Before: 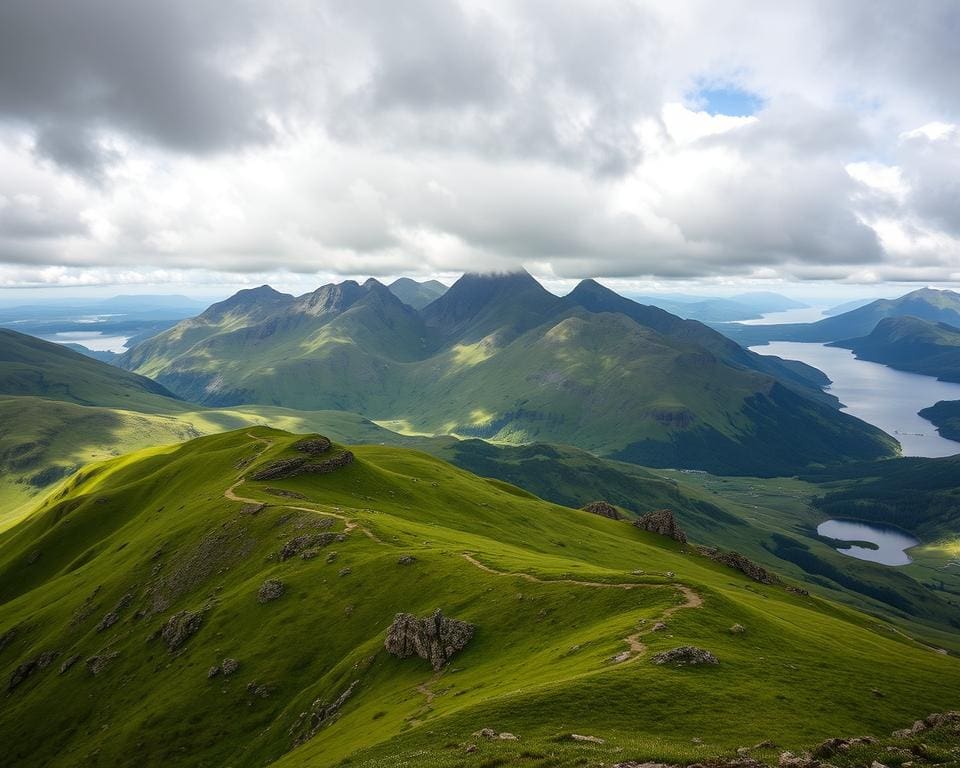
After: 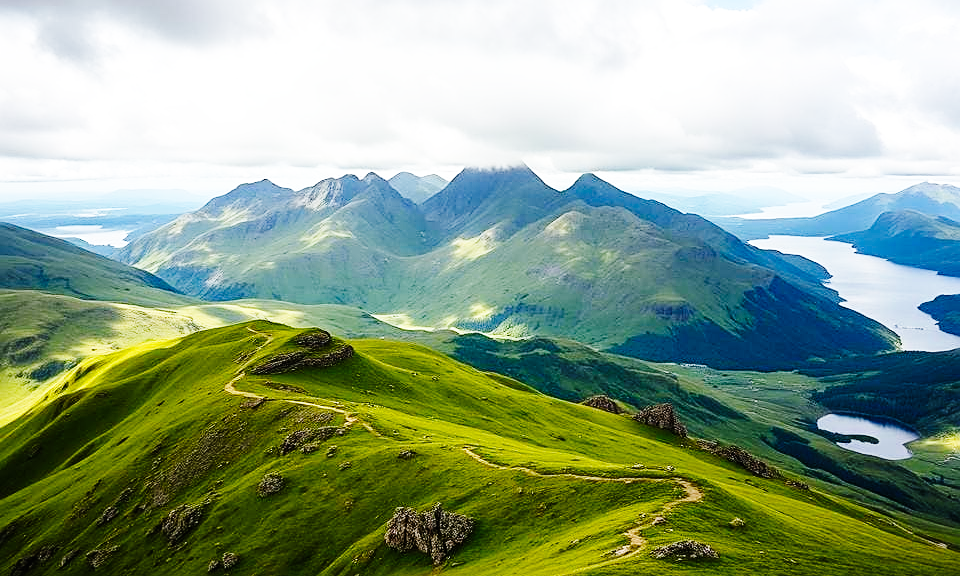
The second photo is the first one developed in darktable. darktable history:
sharpen: on, module defaults
base curve: curves: ch0 [(0, 0) (0, 0) (0.002, 0.001) (0.008, 0.003) (0.019, 0.011) (0.037, 0.037) (0.064, 0.11) (0.102, 0.232) (0.152, 0.379) (0.216, 0.524) (0.296, 0.665) (0.394, 0.789) (0.512, 0.881) (0.651, 0.945) (0.813, 0.986) (1, 1)], preserve colors none
crop: top 13.819%, bottom 11.169%
